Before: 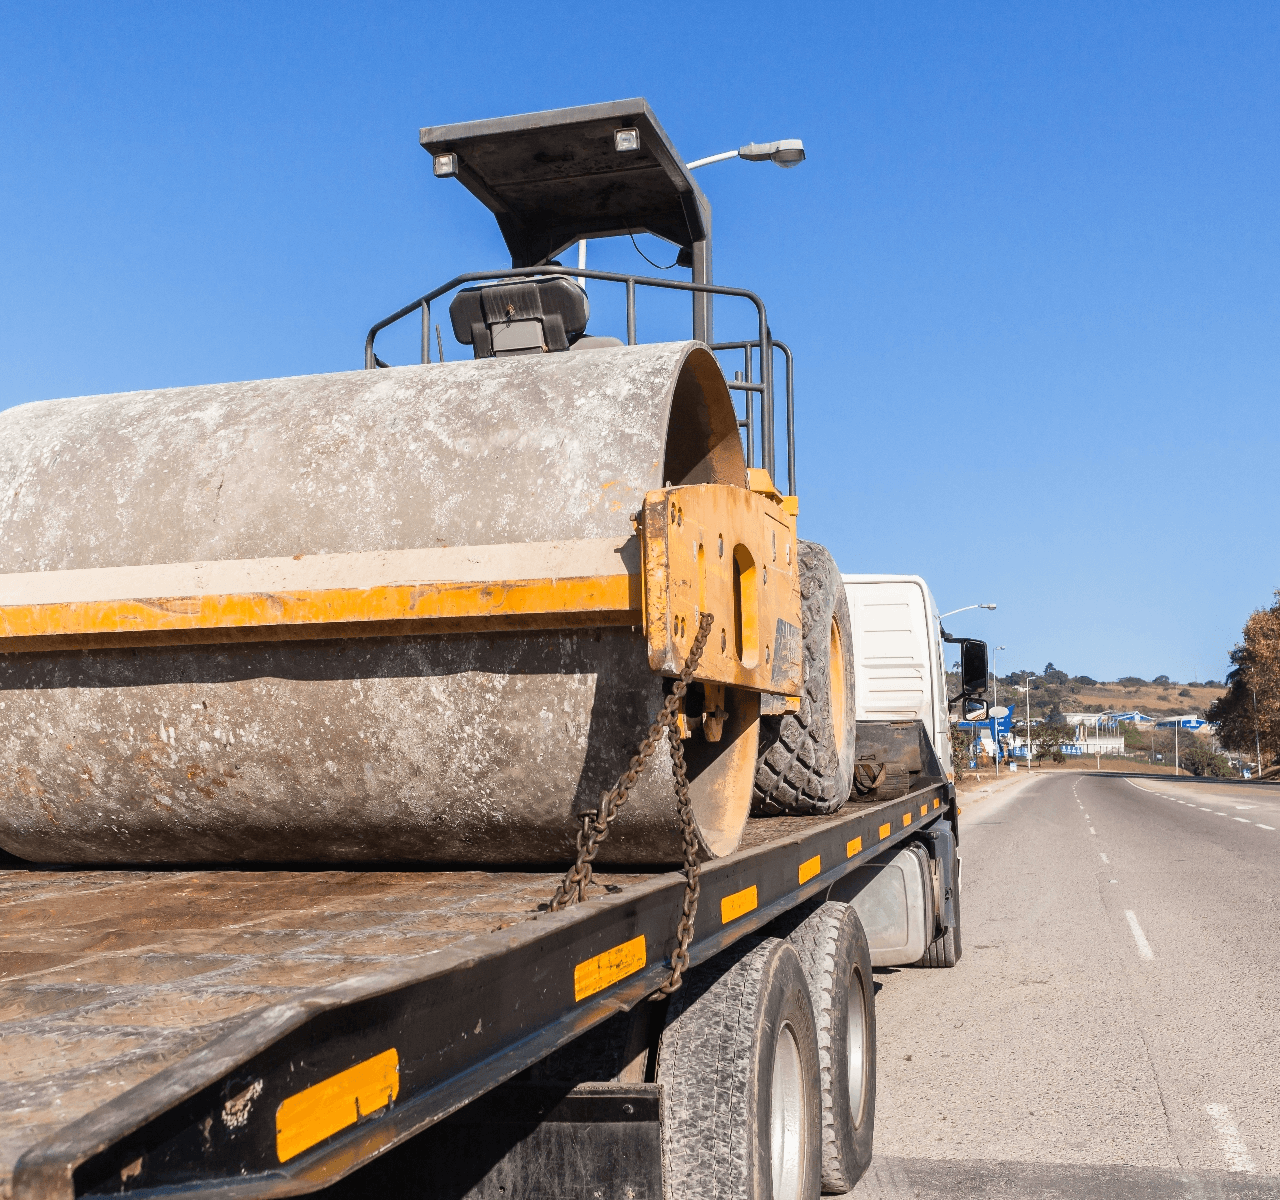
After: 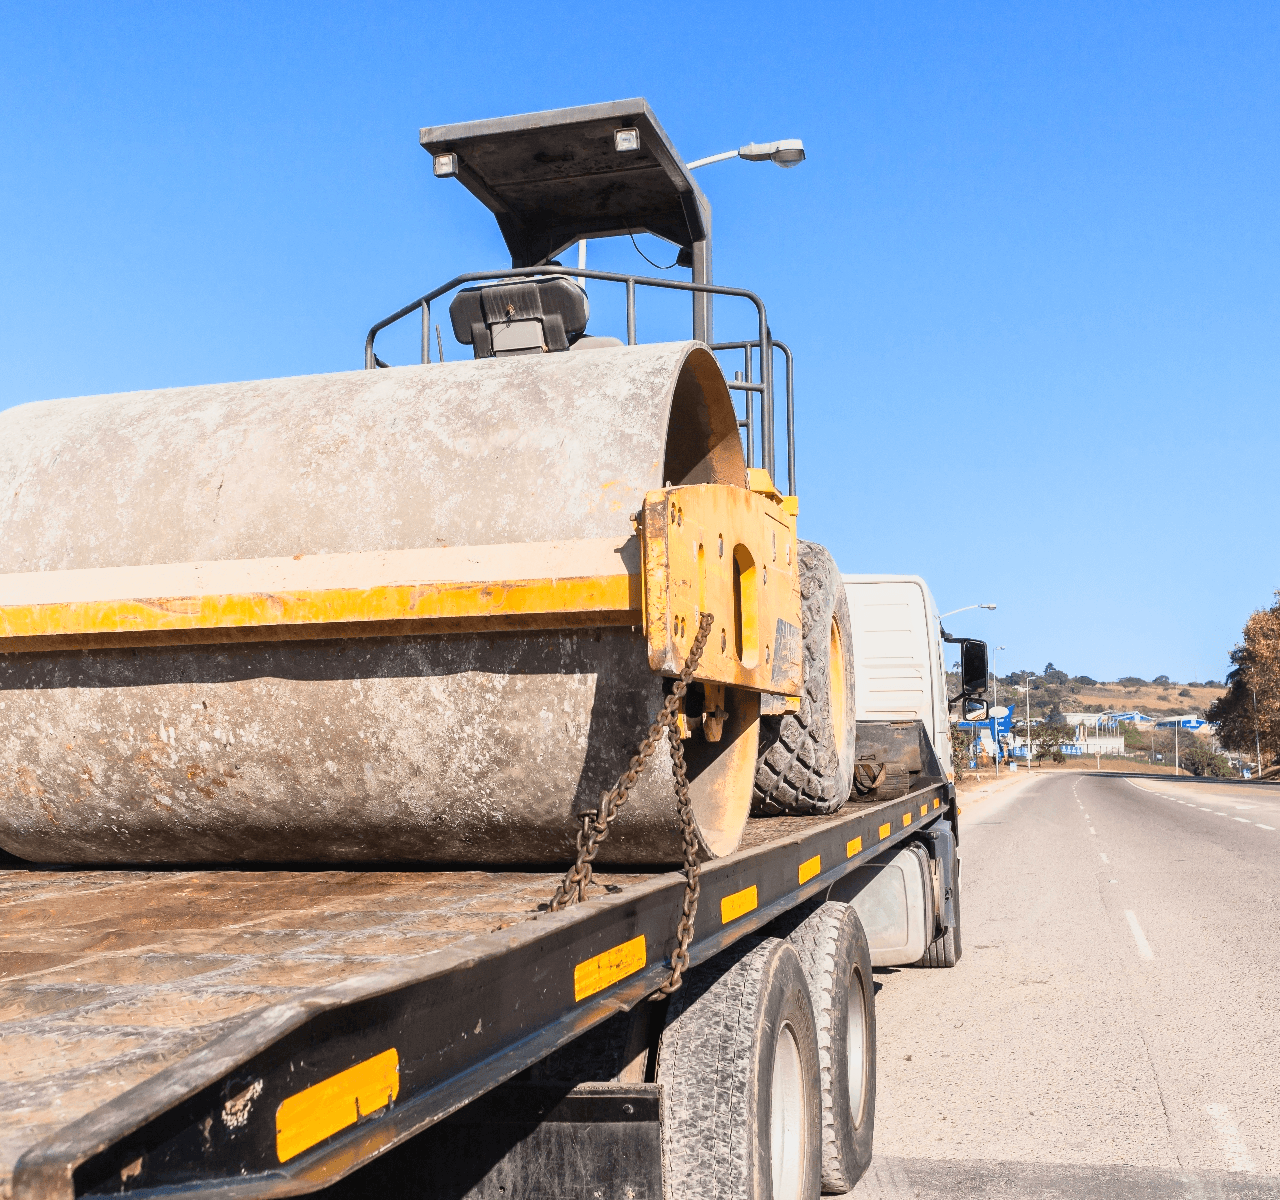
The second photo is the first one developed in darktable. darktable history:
base curve: curves: ch0 [(0, 0) (0.088, 0.125) (0.176, 0.251) (0.354, 0.501) (0.613, 0.749) (1, 0.877)], preserve colors average RGB
